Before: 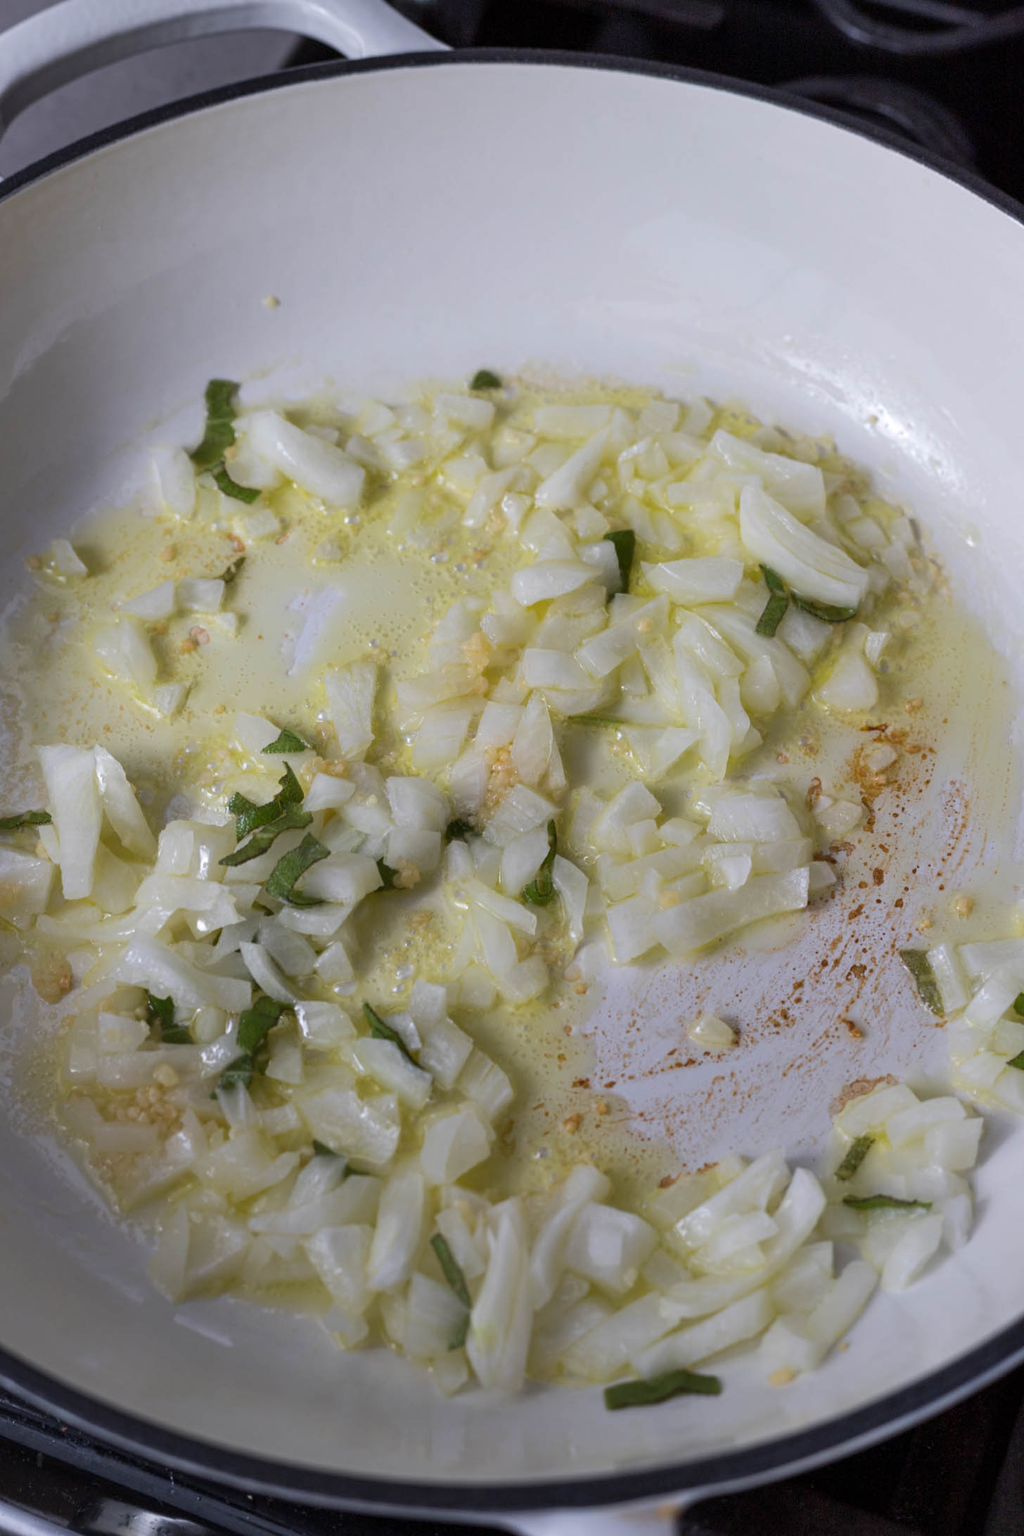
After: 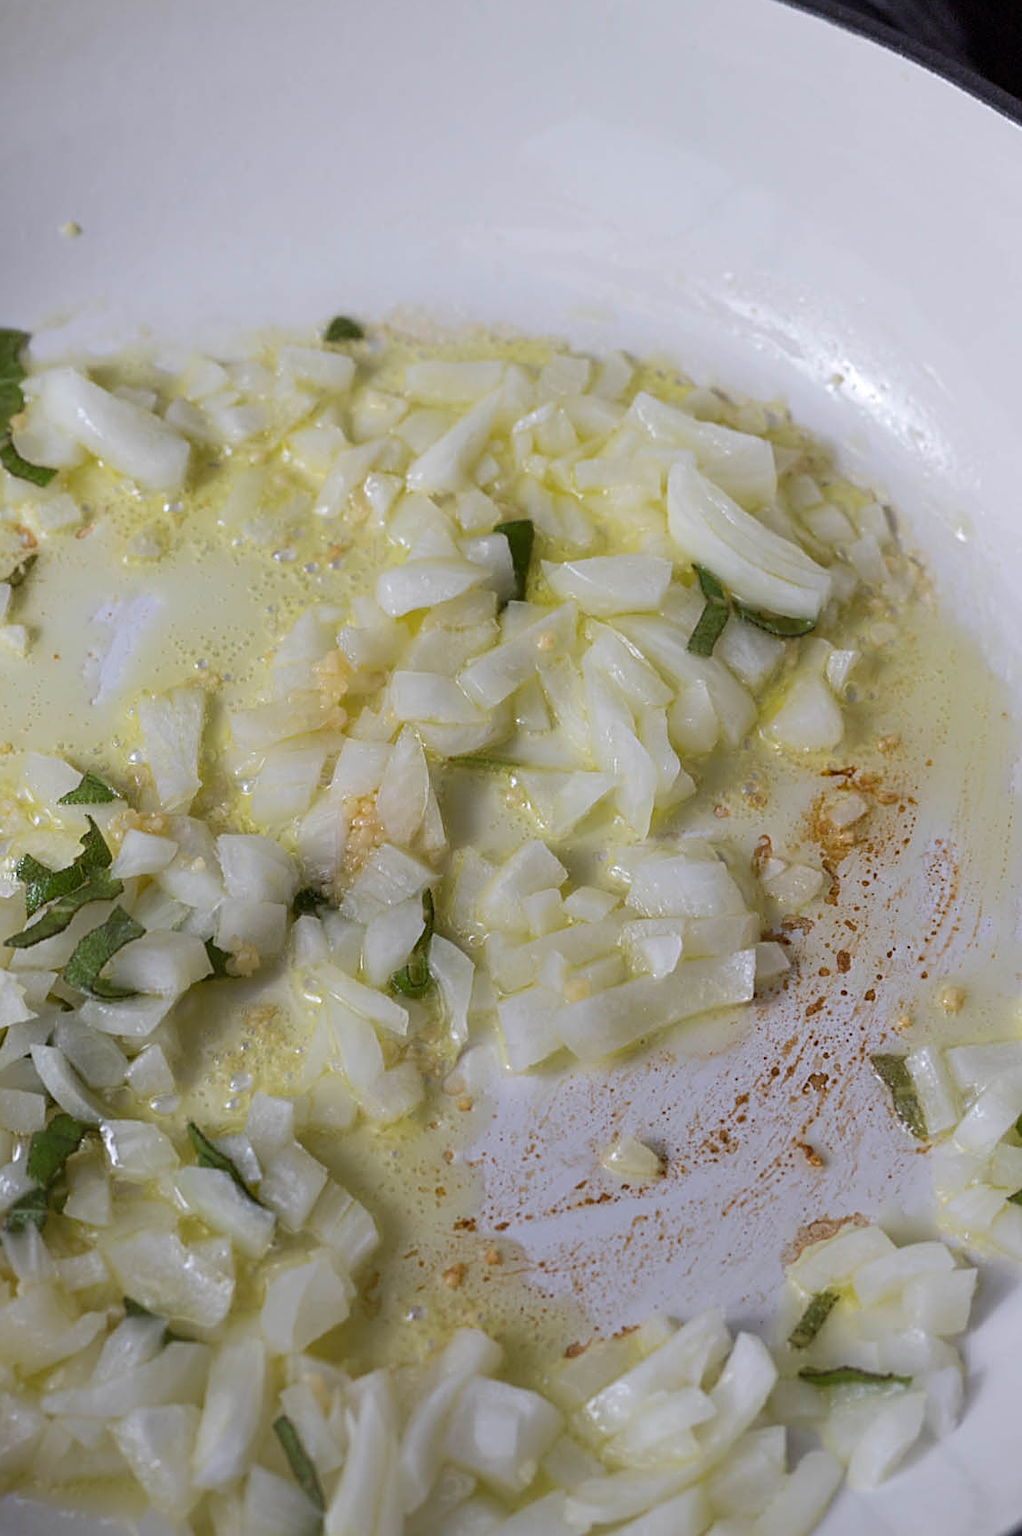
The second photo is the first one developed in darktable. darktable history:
sharpen: amount 0.597
crop and rotate: left 21.152%, top 7.952%, right 0.376%, bottom 13.519%
